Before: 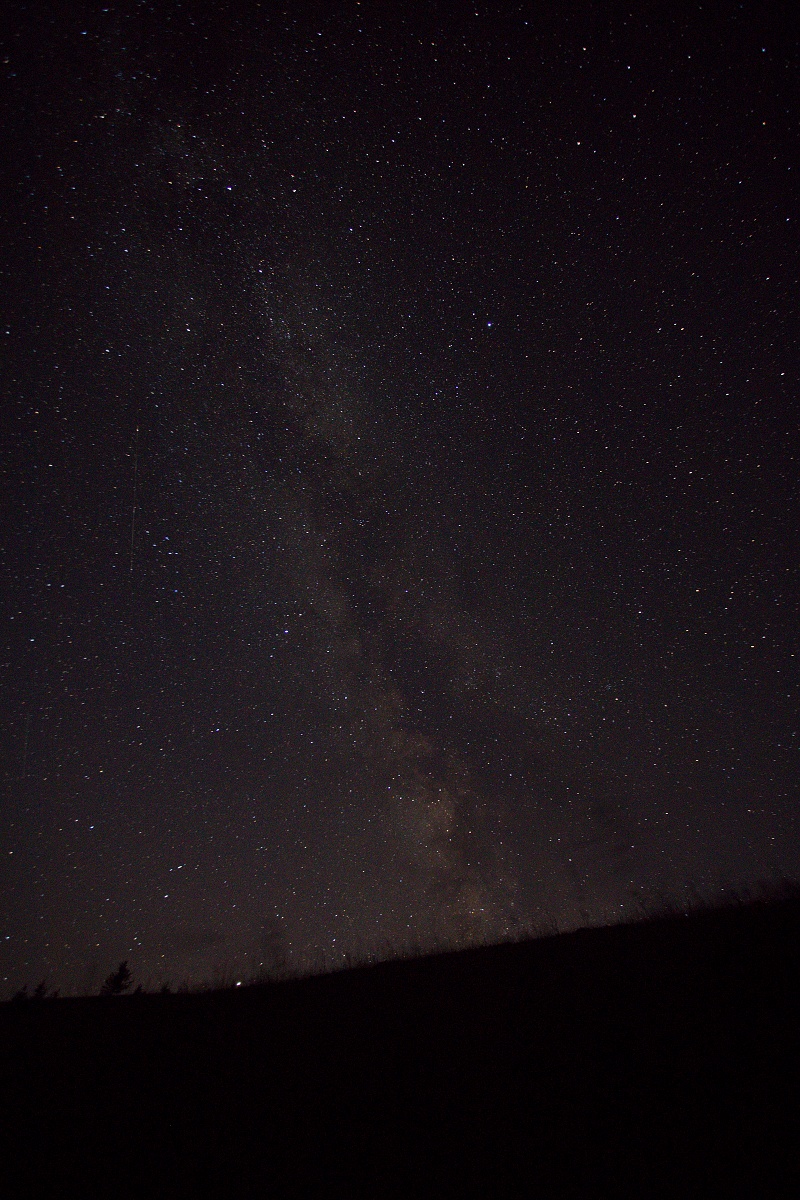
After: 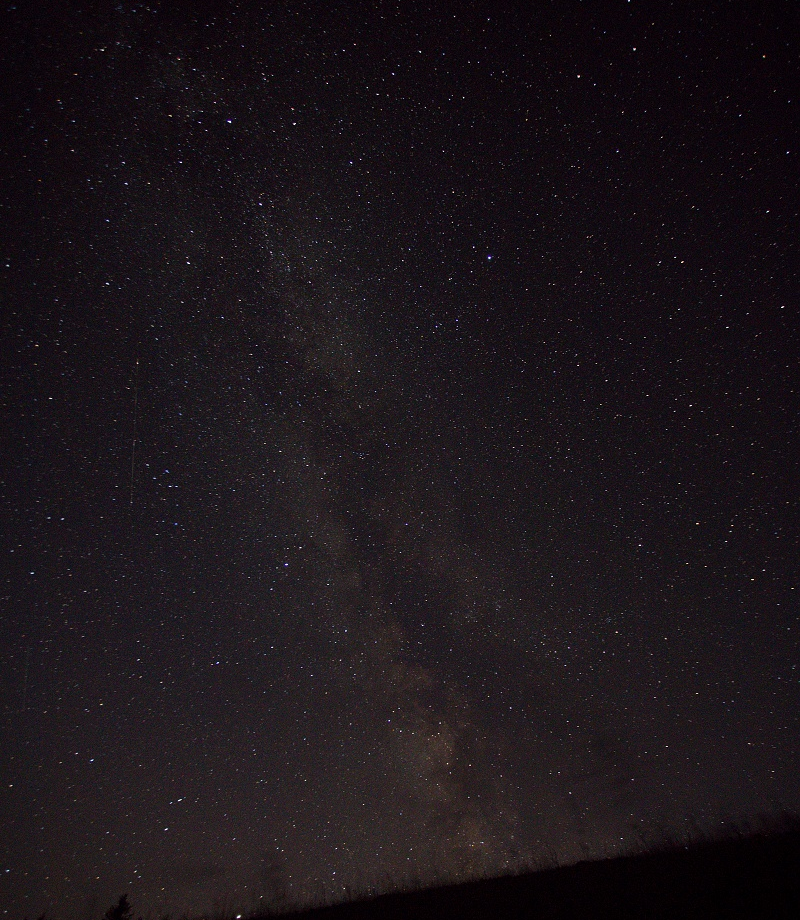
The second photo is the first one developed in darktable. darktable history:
crop: top 5.609%, bottom 17.707%
